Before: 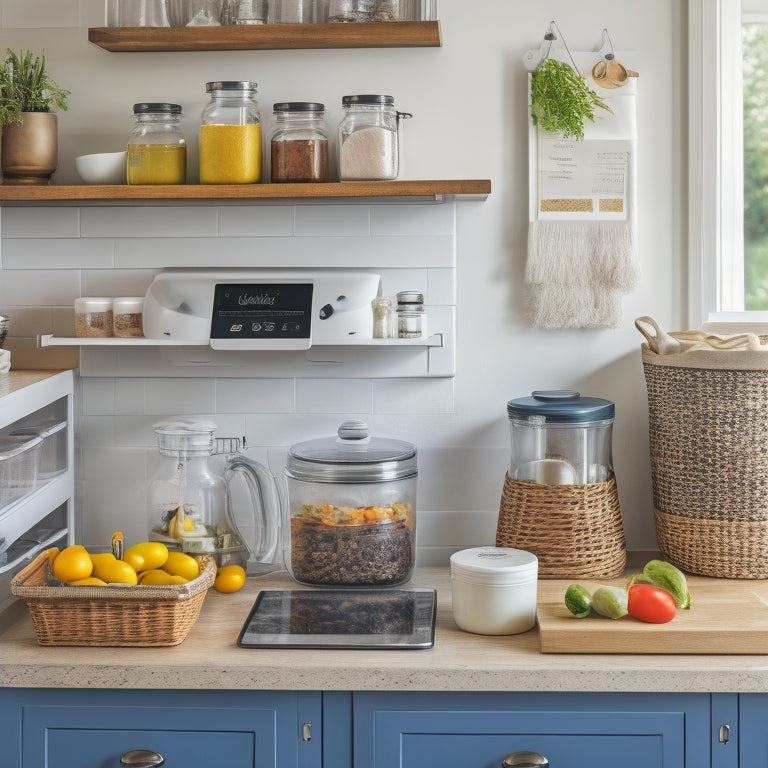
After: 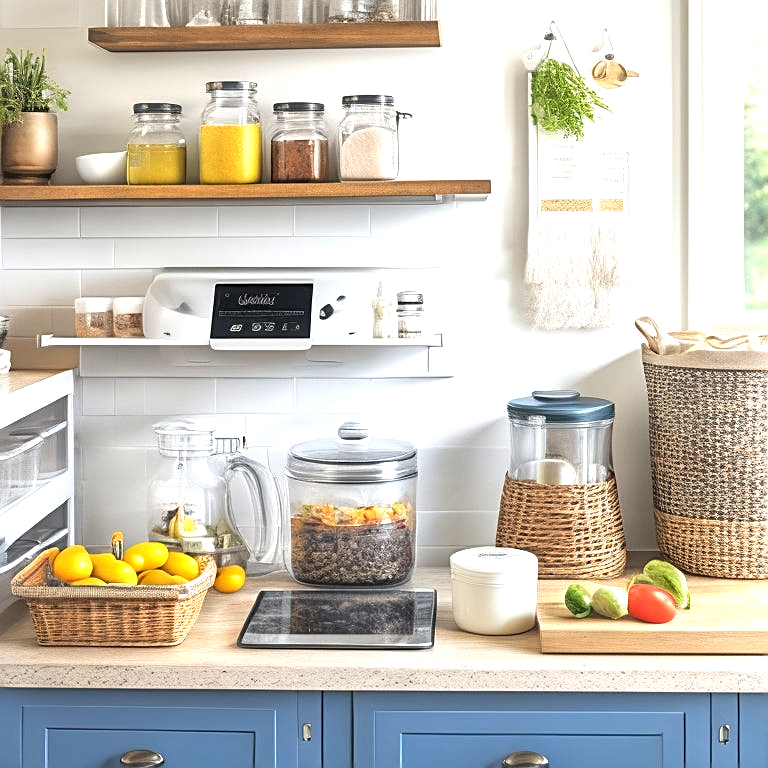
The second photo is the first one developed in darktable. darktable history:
tone equalizer: -8 EV -1.1 EV, -7 EV -0.974 EV, -6 EV -0.903 EV, -5 EV -0.563 EV, -3 EV 0.579 EV, -2 EV 0.863 EV, -1 EV 0.986 EV, +0 EV 1.07 EV
sharpen: on, module defaults
